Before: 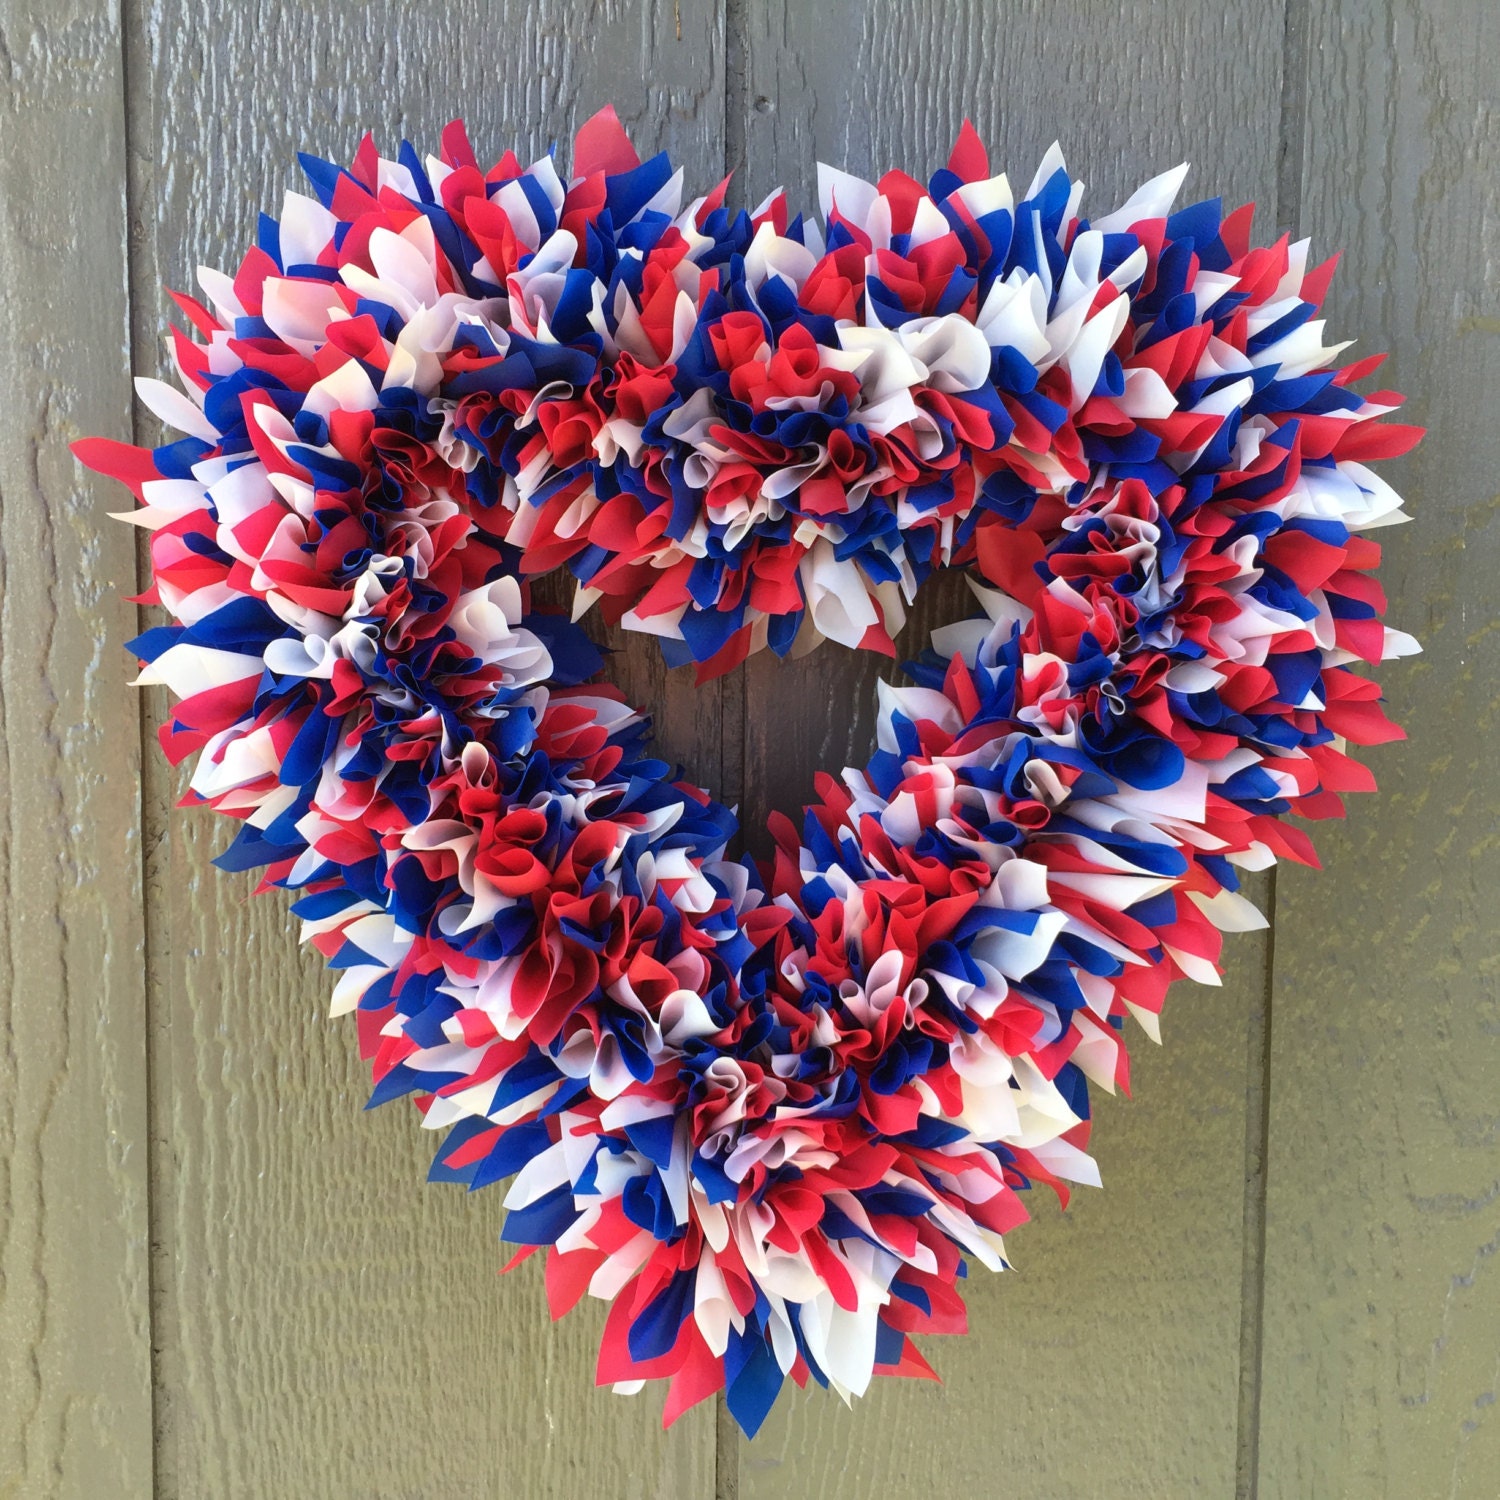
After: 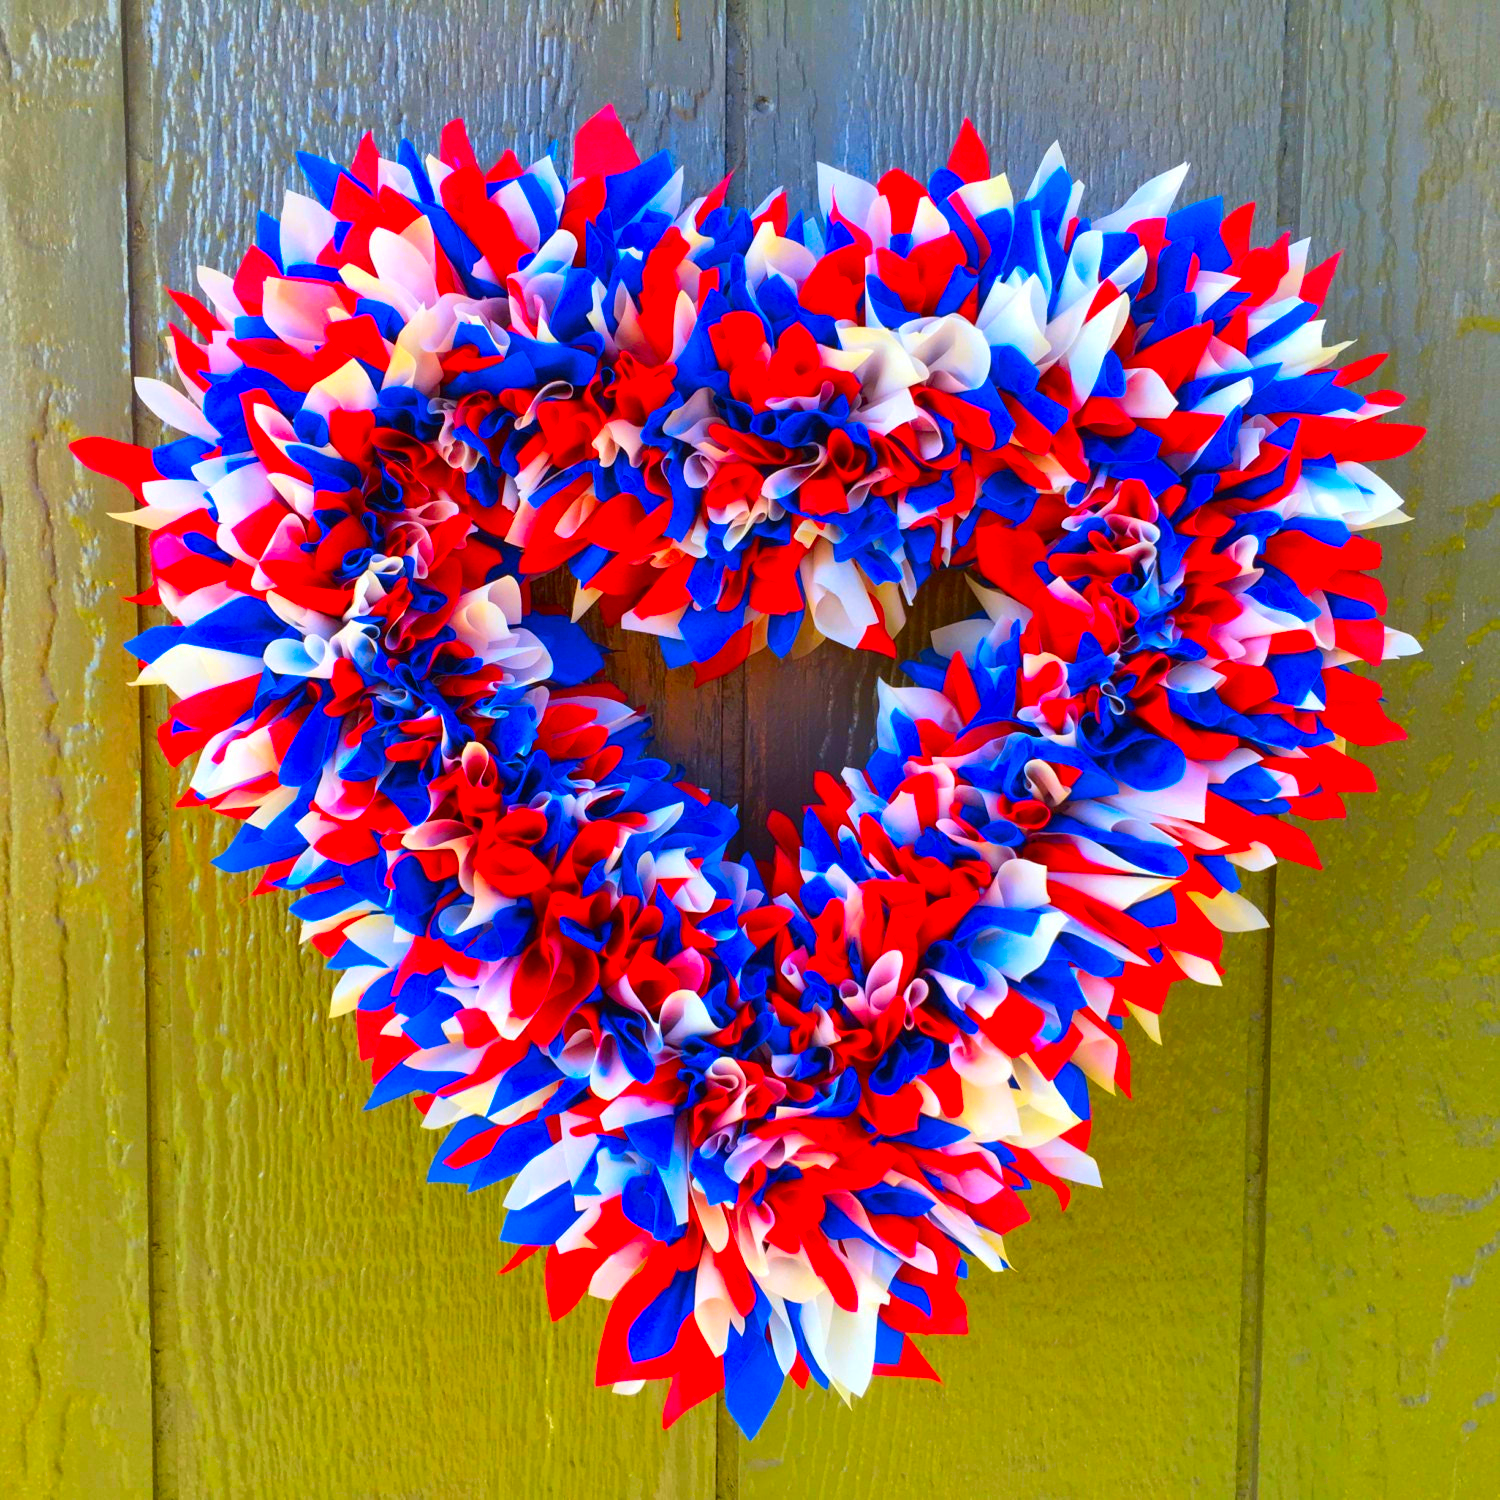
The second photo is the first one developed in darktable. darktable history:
color correction: saturation 3
color contrast: green-magenta contrast 0.85, blue-yellow contrast 1.25, unbound 0
